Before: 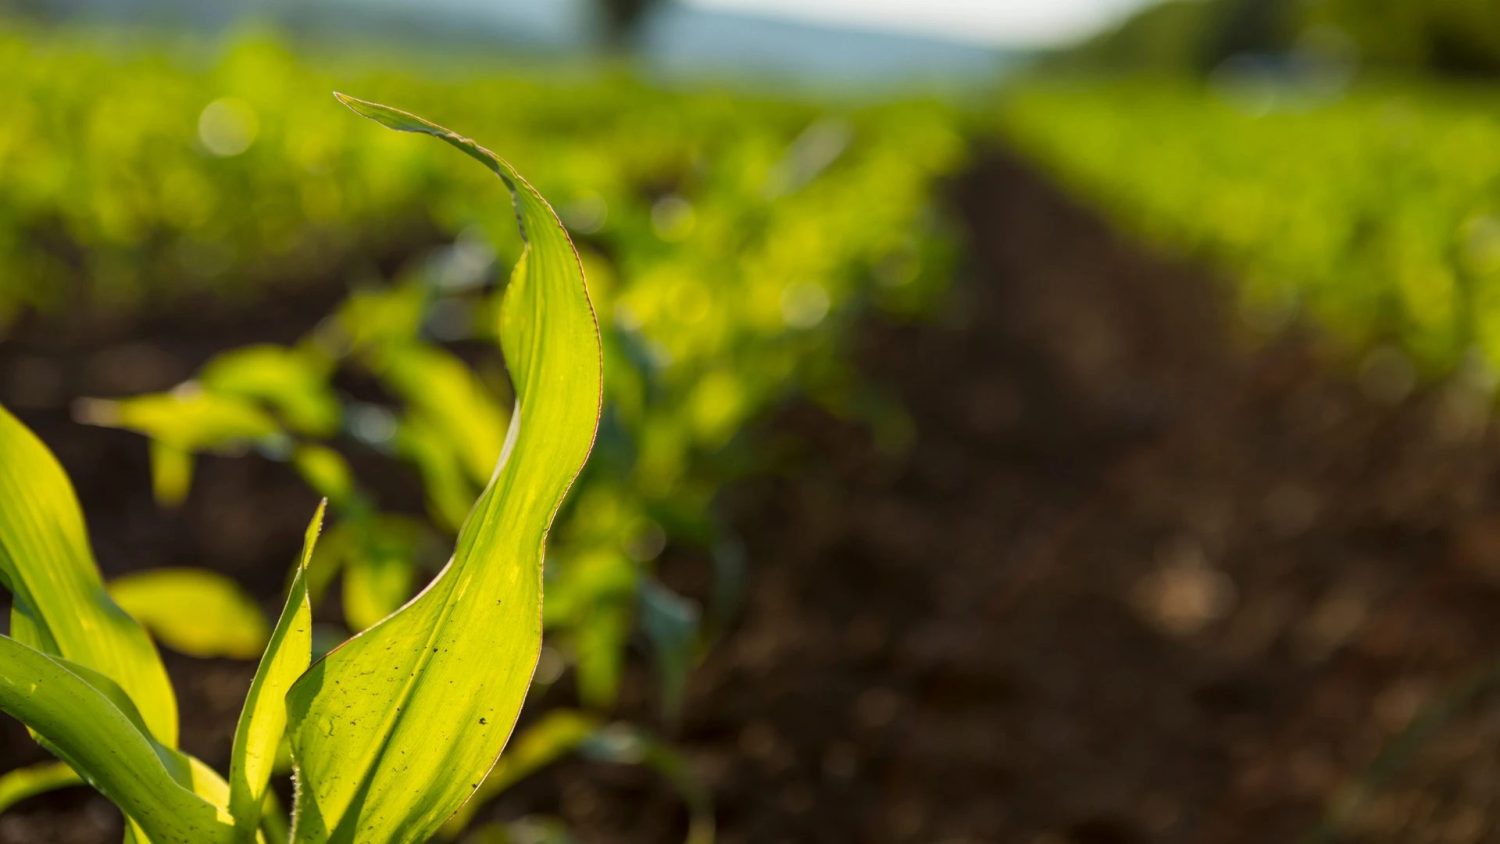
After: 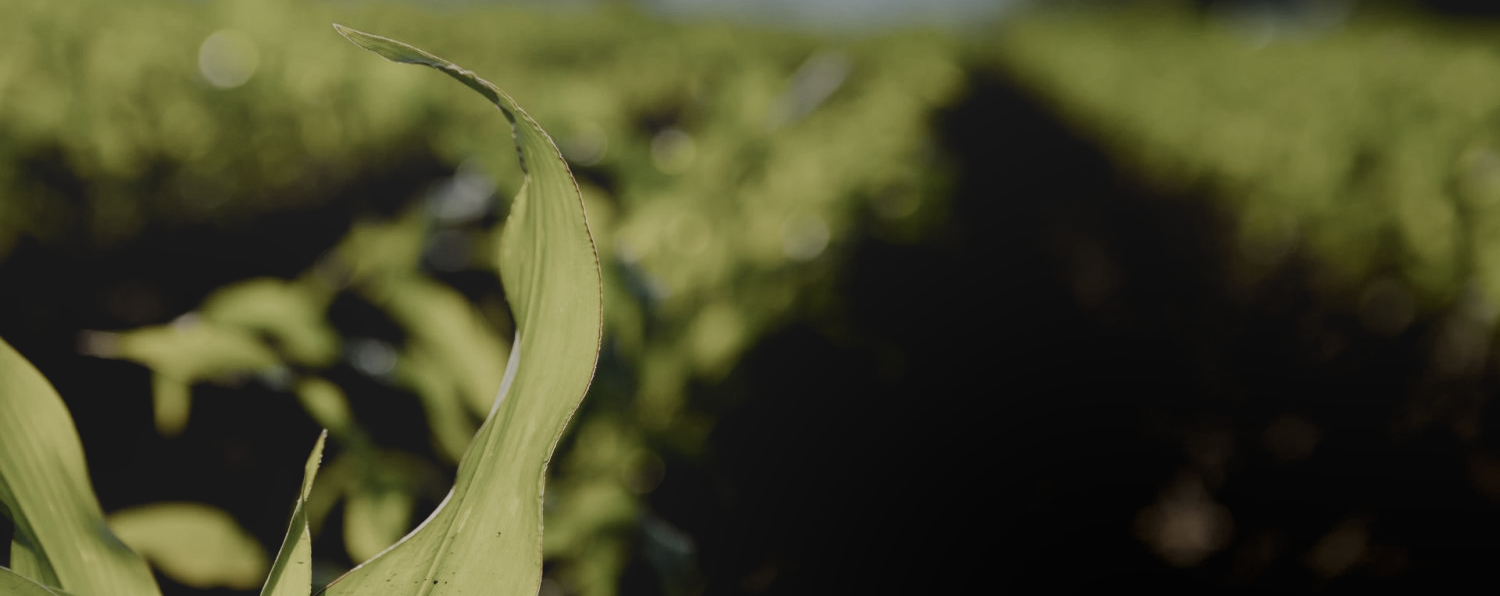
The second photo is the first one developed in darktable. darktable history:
filmic rgb: black relative exposure -5.07 EV, white relative exposure 3.97 EV, threshold 3.05 EV, hardness 2.88, contrast 1.3, highlights saturation mix -30.29%, preserve chrominance no, color science v4 (2020), enable highlight reconstruction true
levels: levels [0.029, 0.545, 0.971]
local contrast: detail 71%
crop and rotate: top 8.104%, bottom 21.264%
